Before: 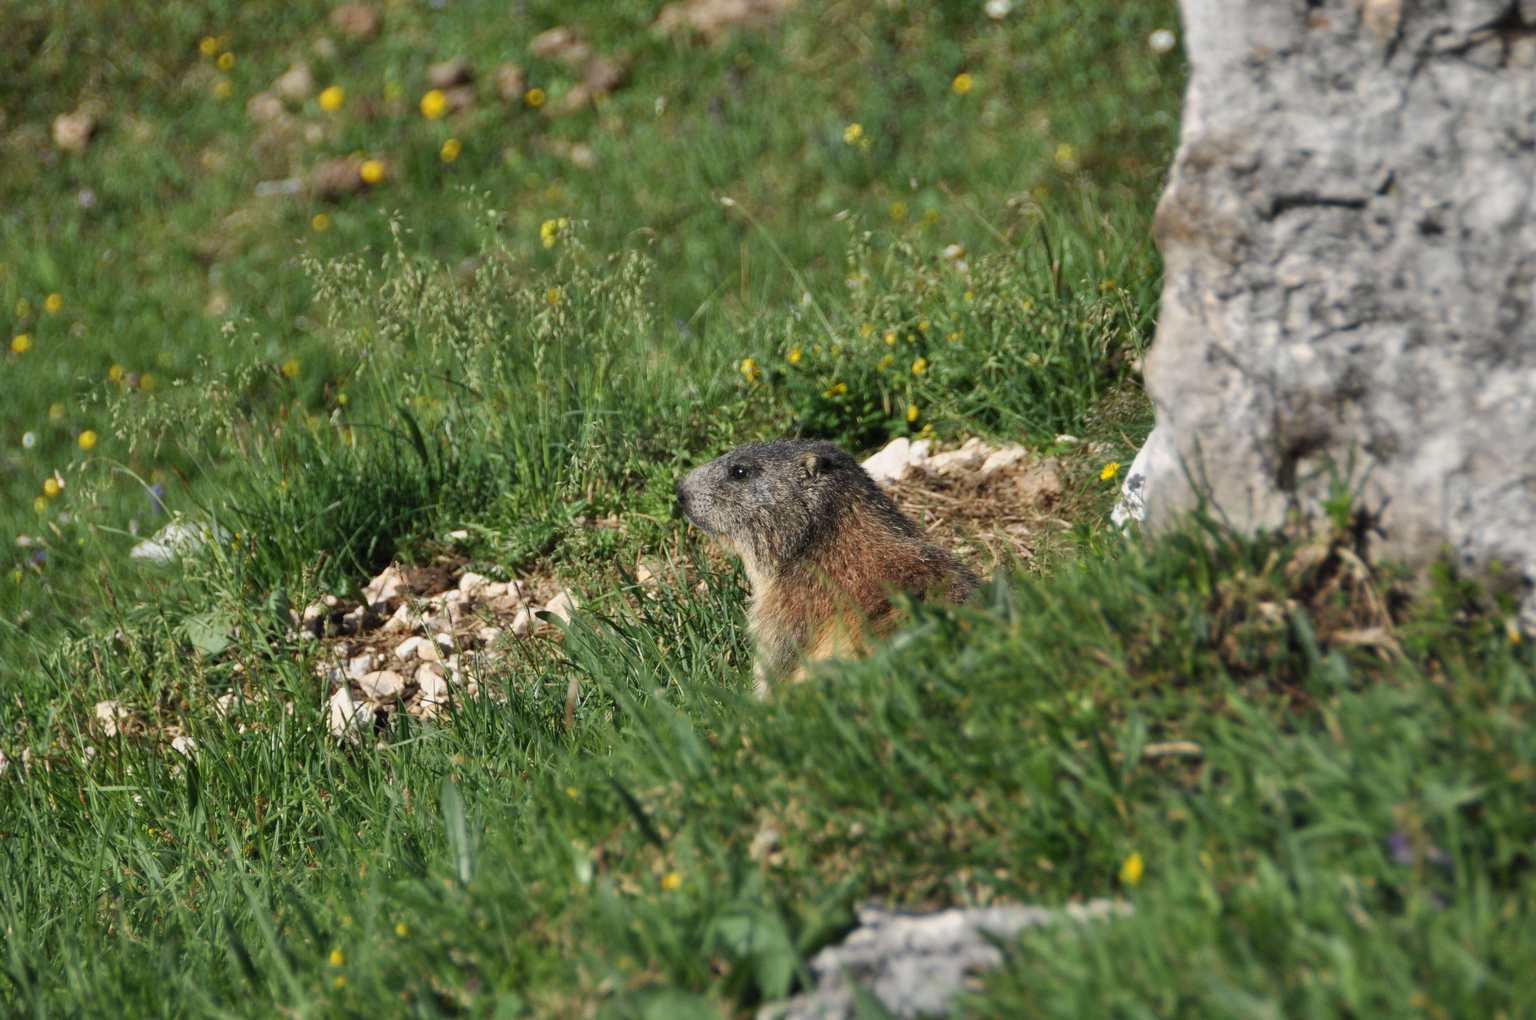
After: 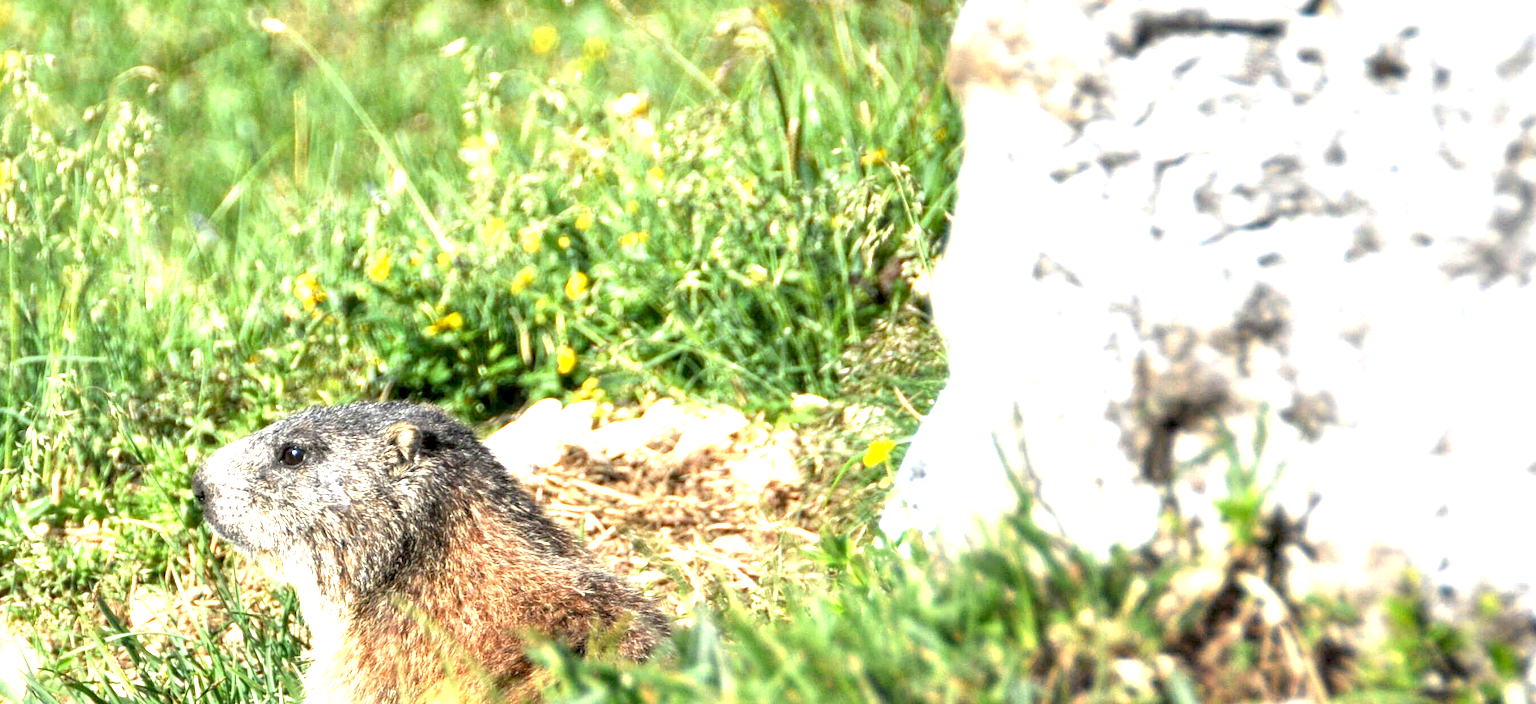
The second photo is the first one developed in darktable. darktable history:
exposure: black level correction 0.005, exposure 2.079 EV, compensate highlight preservation false
crop: left 36.125%, top 18.208%, right 0.675%, bottom 38.121%
local contrast: on, module defaults
